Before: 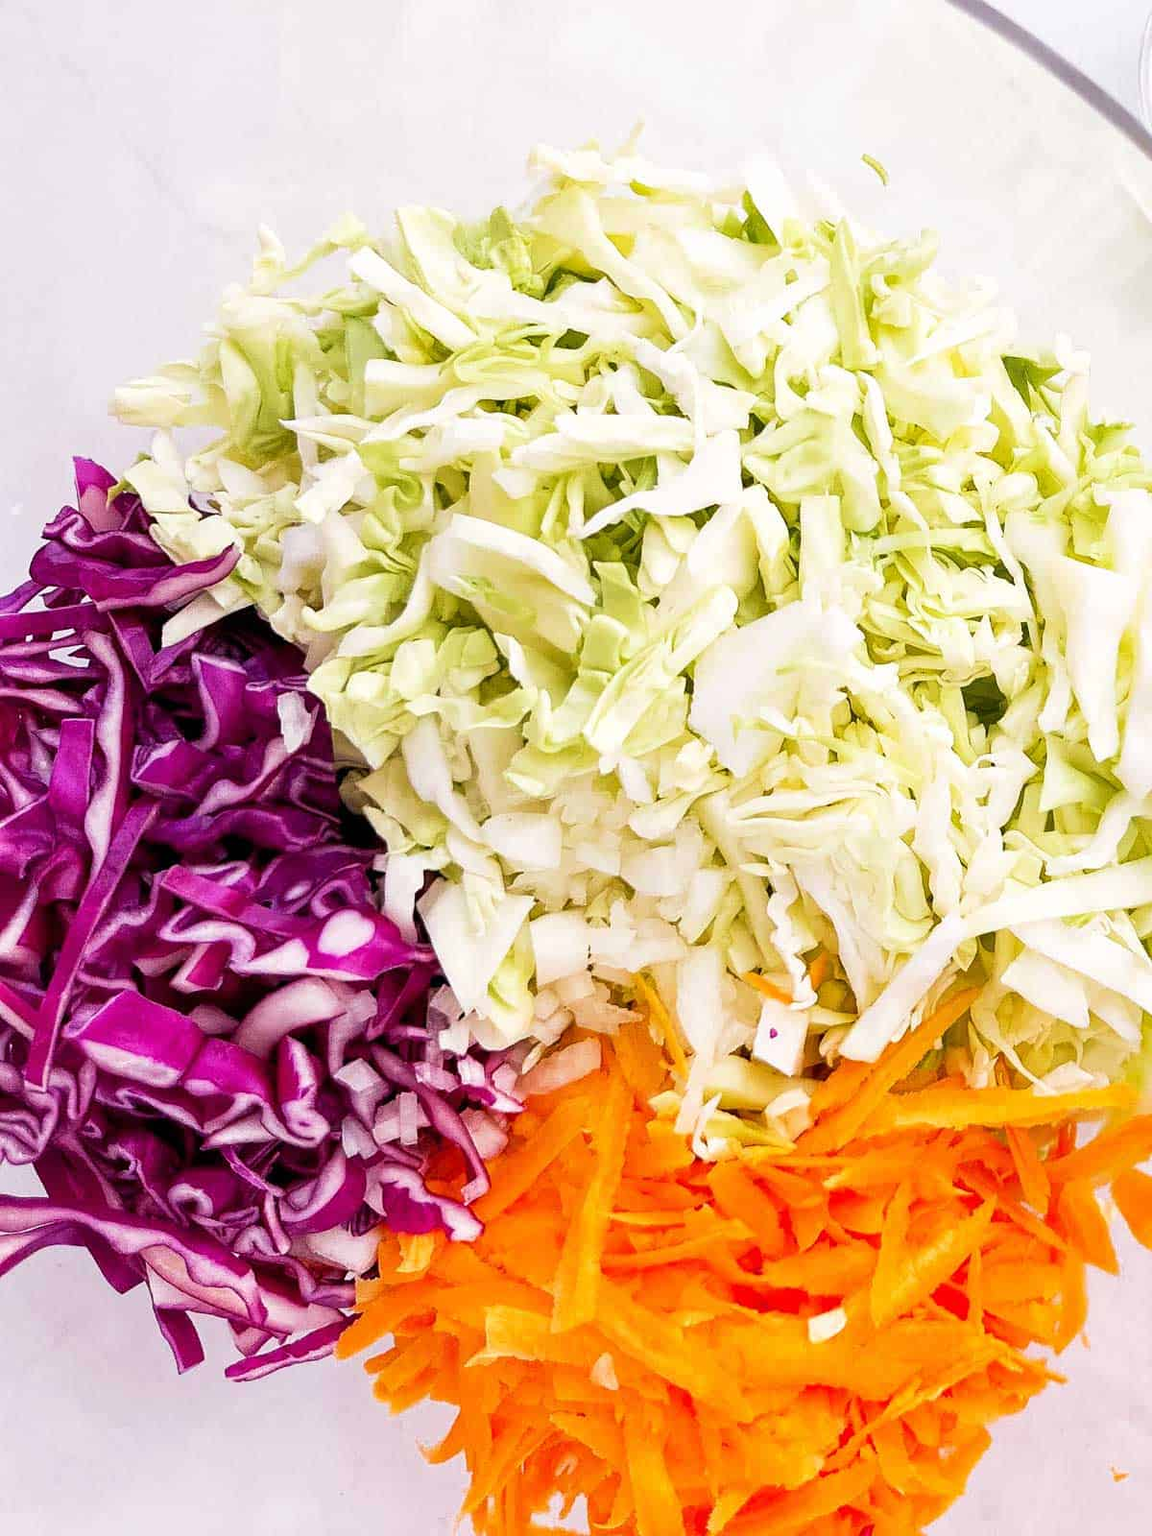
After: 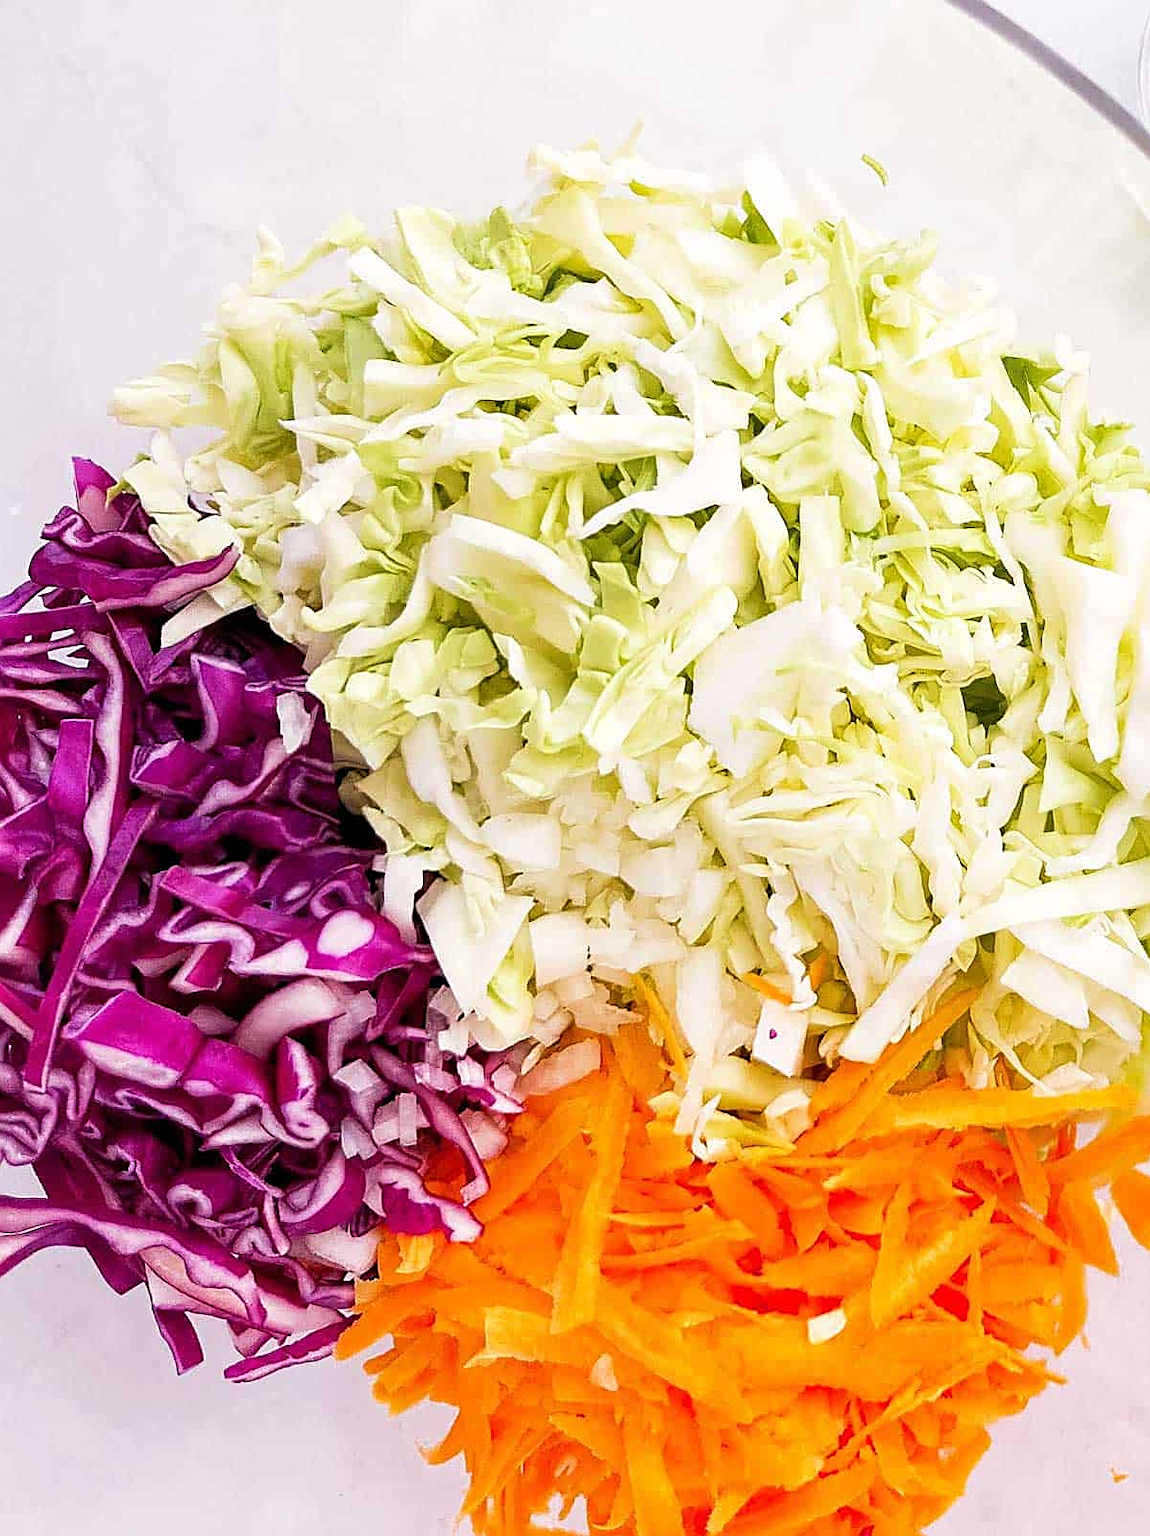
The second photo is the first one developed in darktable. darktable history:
crop and rotate: left 0.11%, bottom 0.003%
sharpen: on, module defaults
